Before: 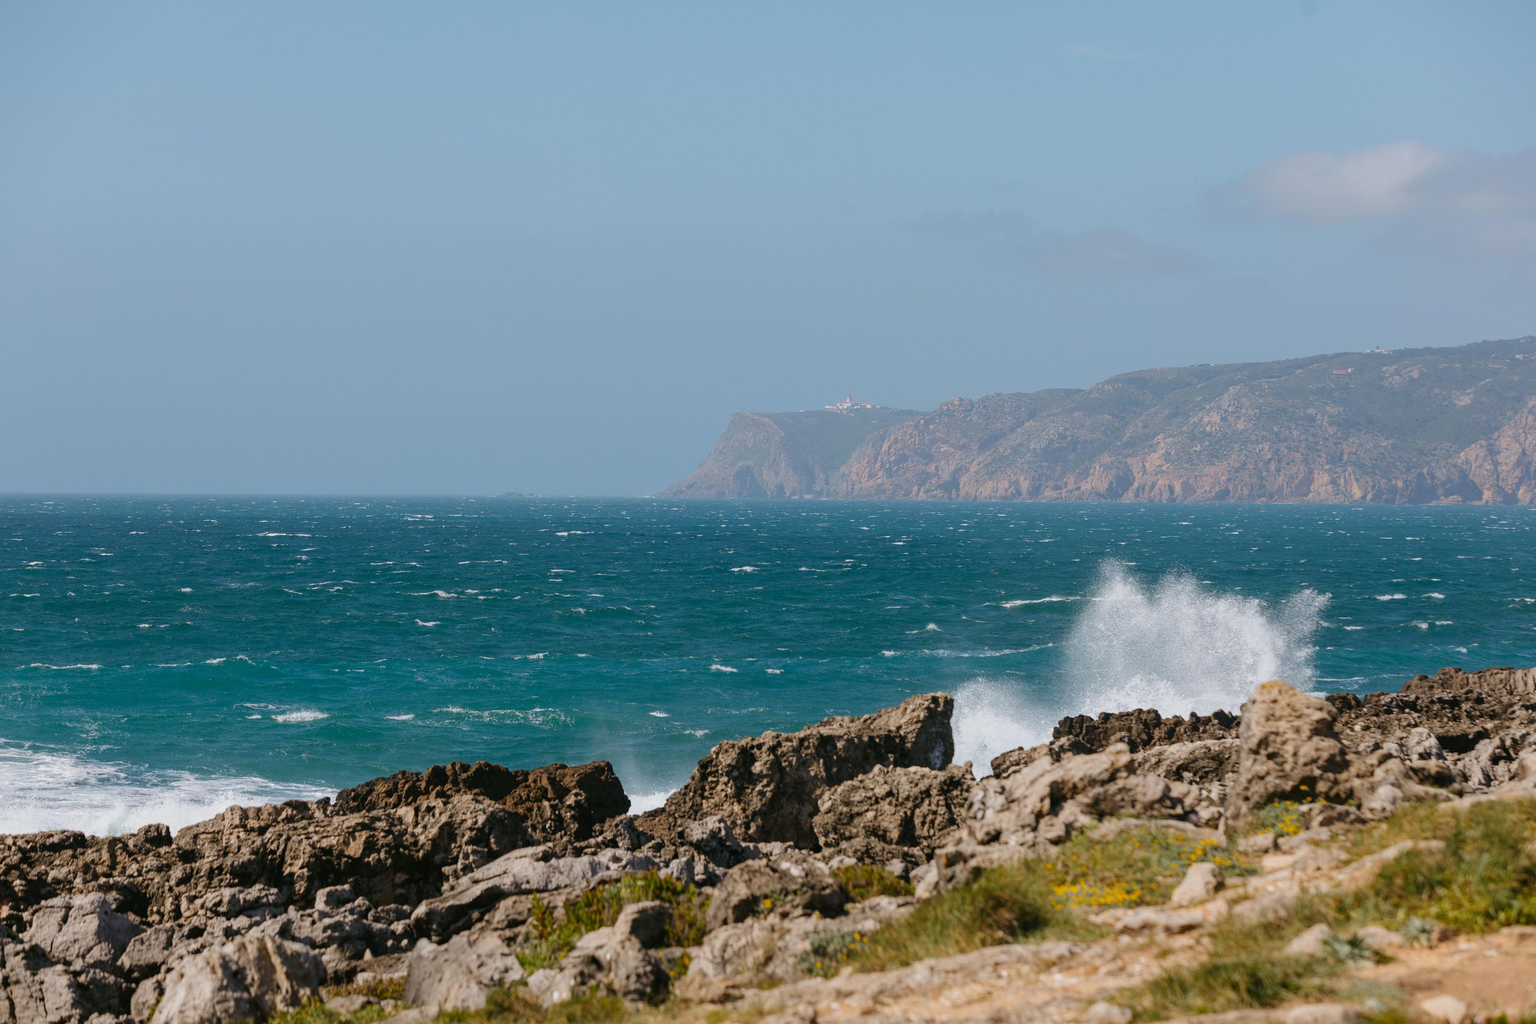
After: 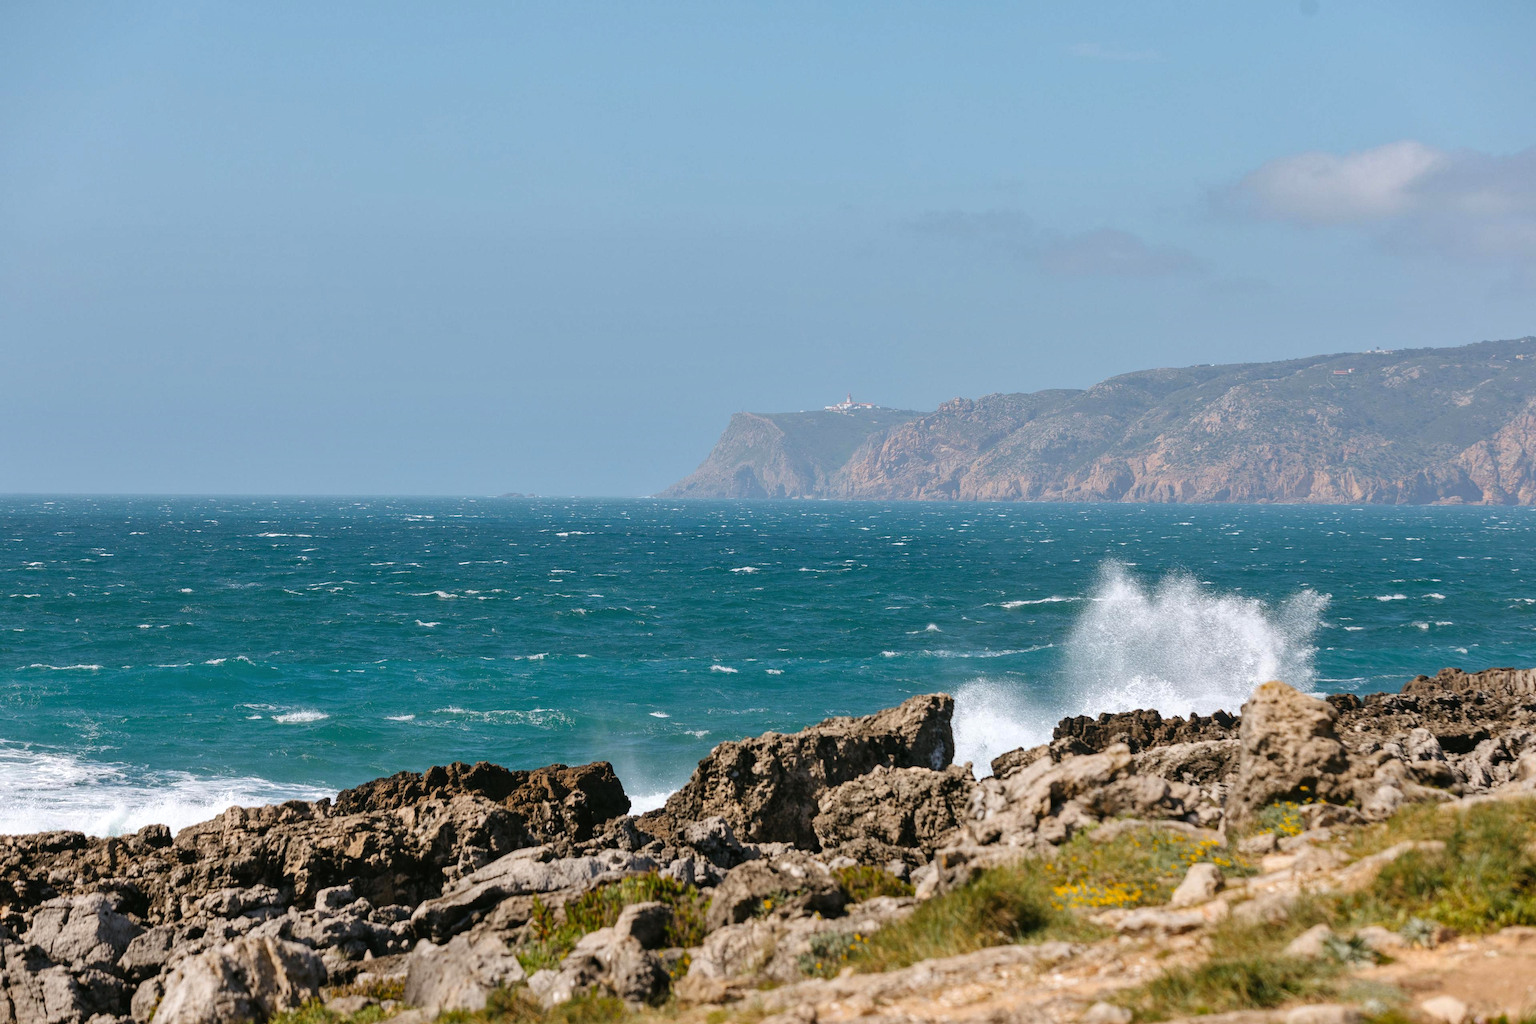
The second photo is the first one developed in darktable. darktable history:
tone equalizer: -8 EV -0.418 EV, -7 EV -0.376 EV, -6 EV -0.362 EV, -5 EV -0.215 EV, -3 EV 0.21 EV, -2 EV 0.335 EV, -1 EV 0.382 EV, +0 EV 0.433 EV
base curve: preserve colors none
shadows and highlights: low approximation 0.01, soften with gaussian
